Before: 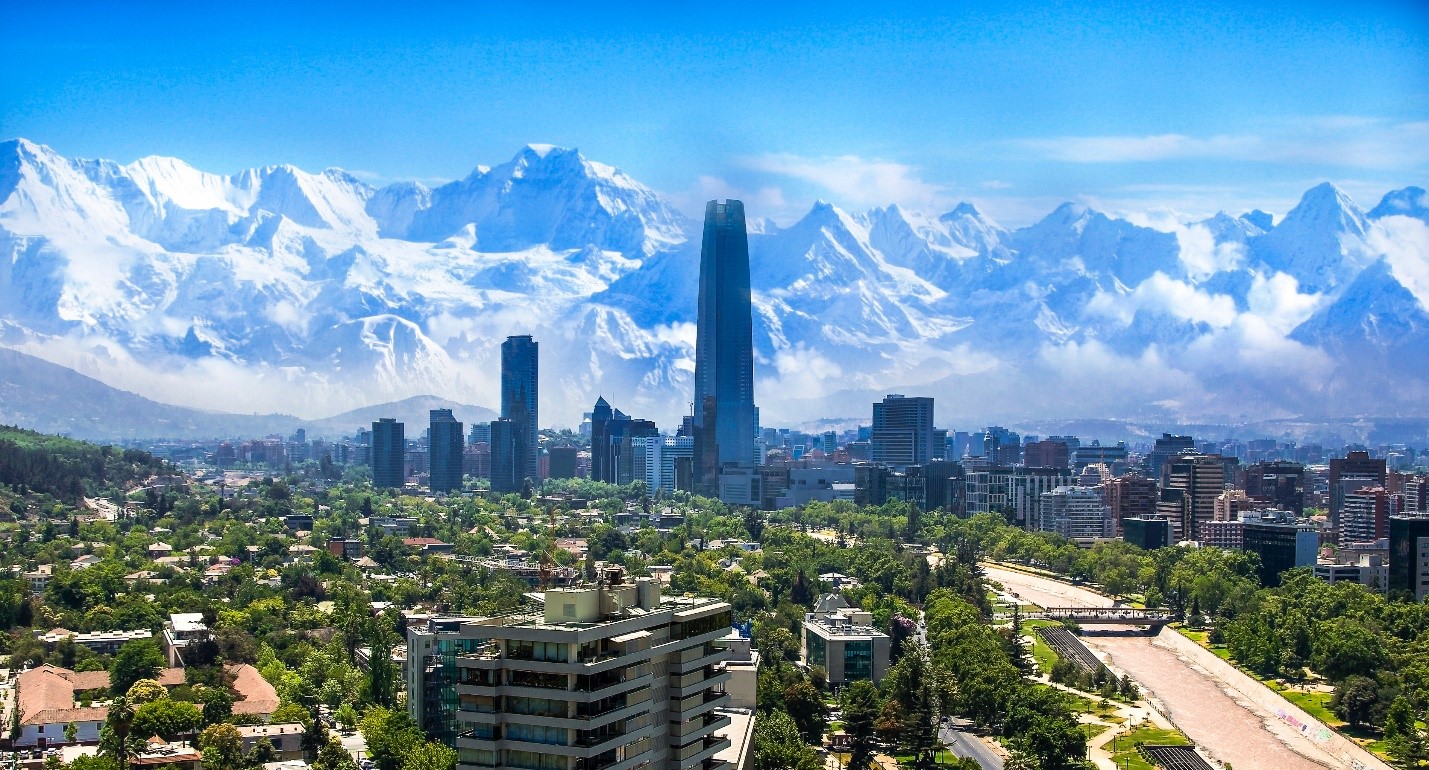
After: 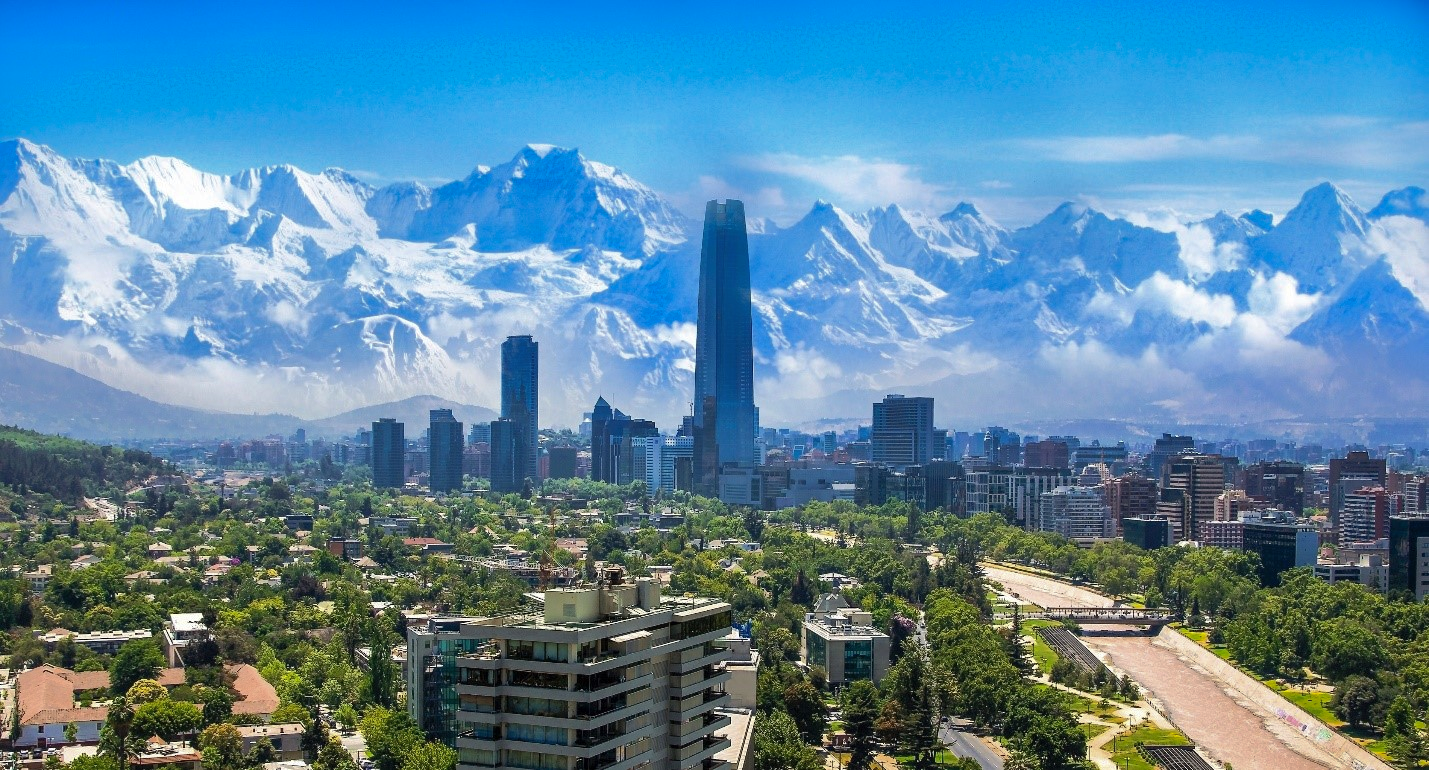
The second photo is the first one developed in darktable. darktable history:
shadows and highlights: shadows 39.82, highlights -60.03, highlights color adjustment 52.54%
